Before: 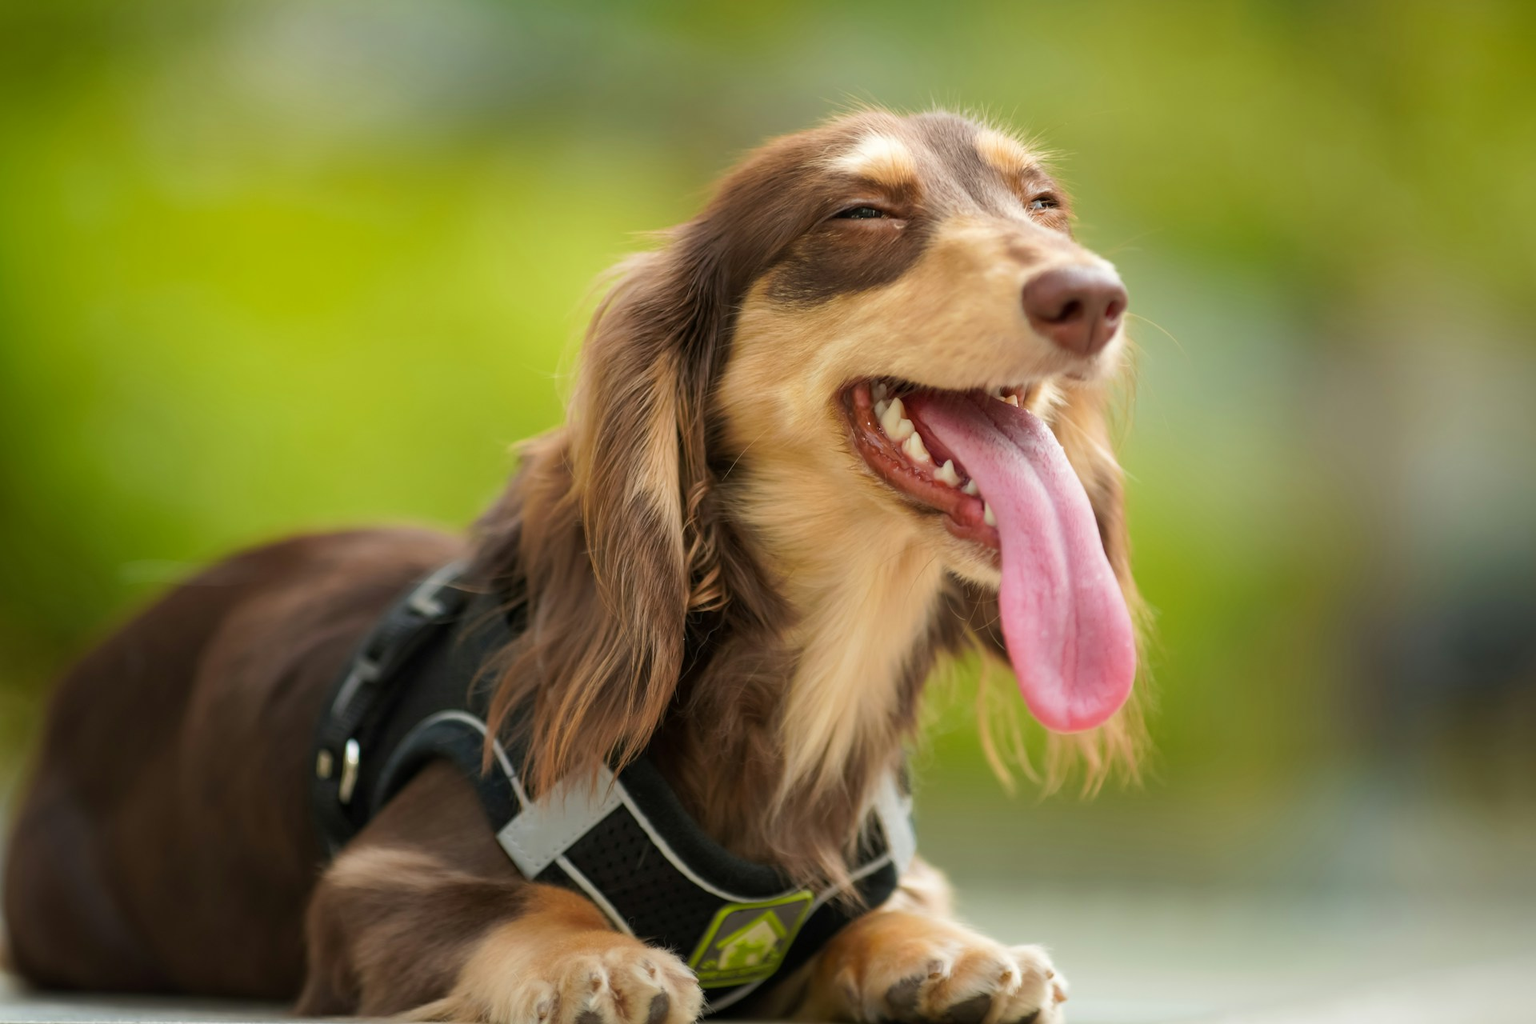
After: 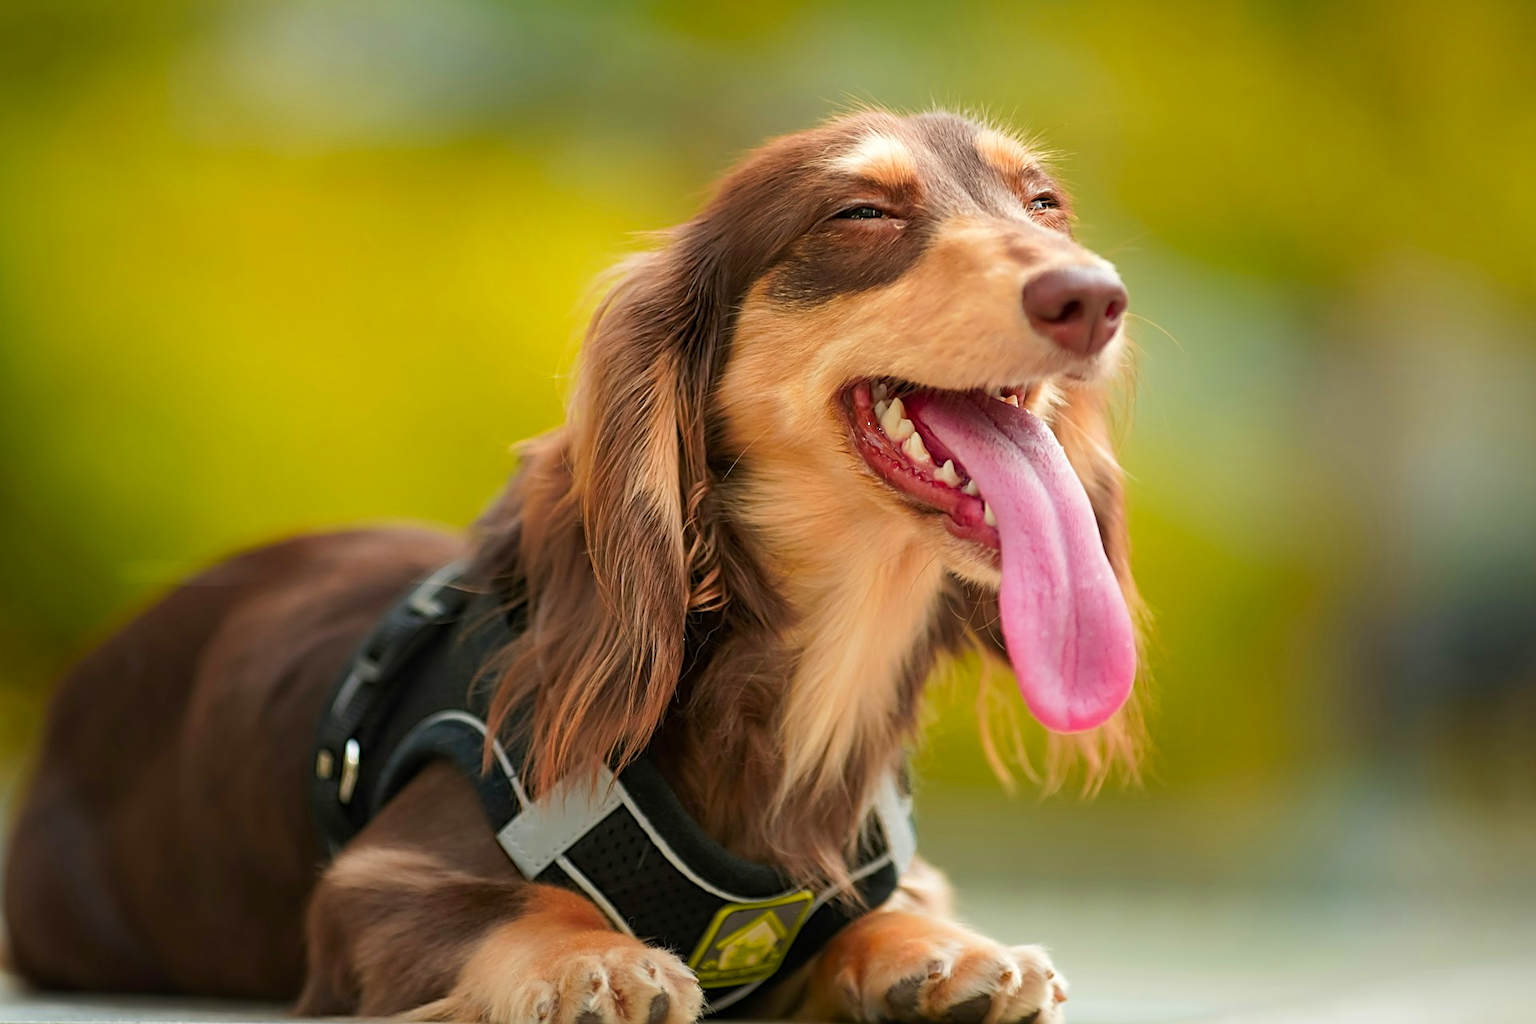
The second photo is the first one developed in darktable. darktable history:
tone equalizer: mask exposure compensation -0.509 EV
color zones: curves: ch1 [(0.24, 0.629) (0.75, 0.5)]; ch2 [(0.255, 0.454) (0.745, 0.491)]
sharpen: radius 2.602, amount 0.695
